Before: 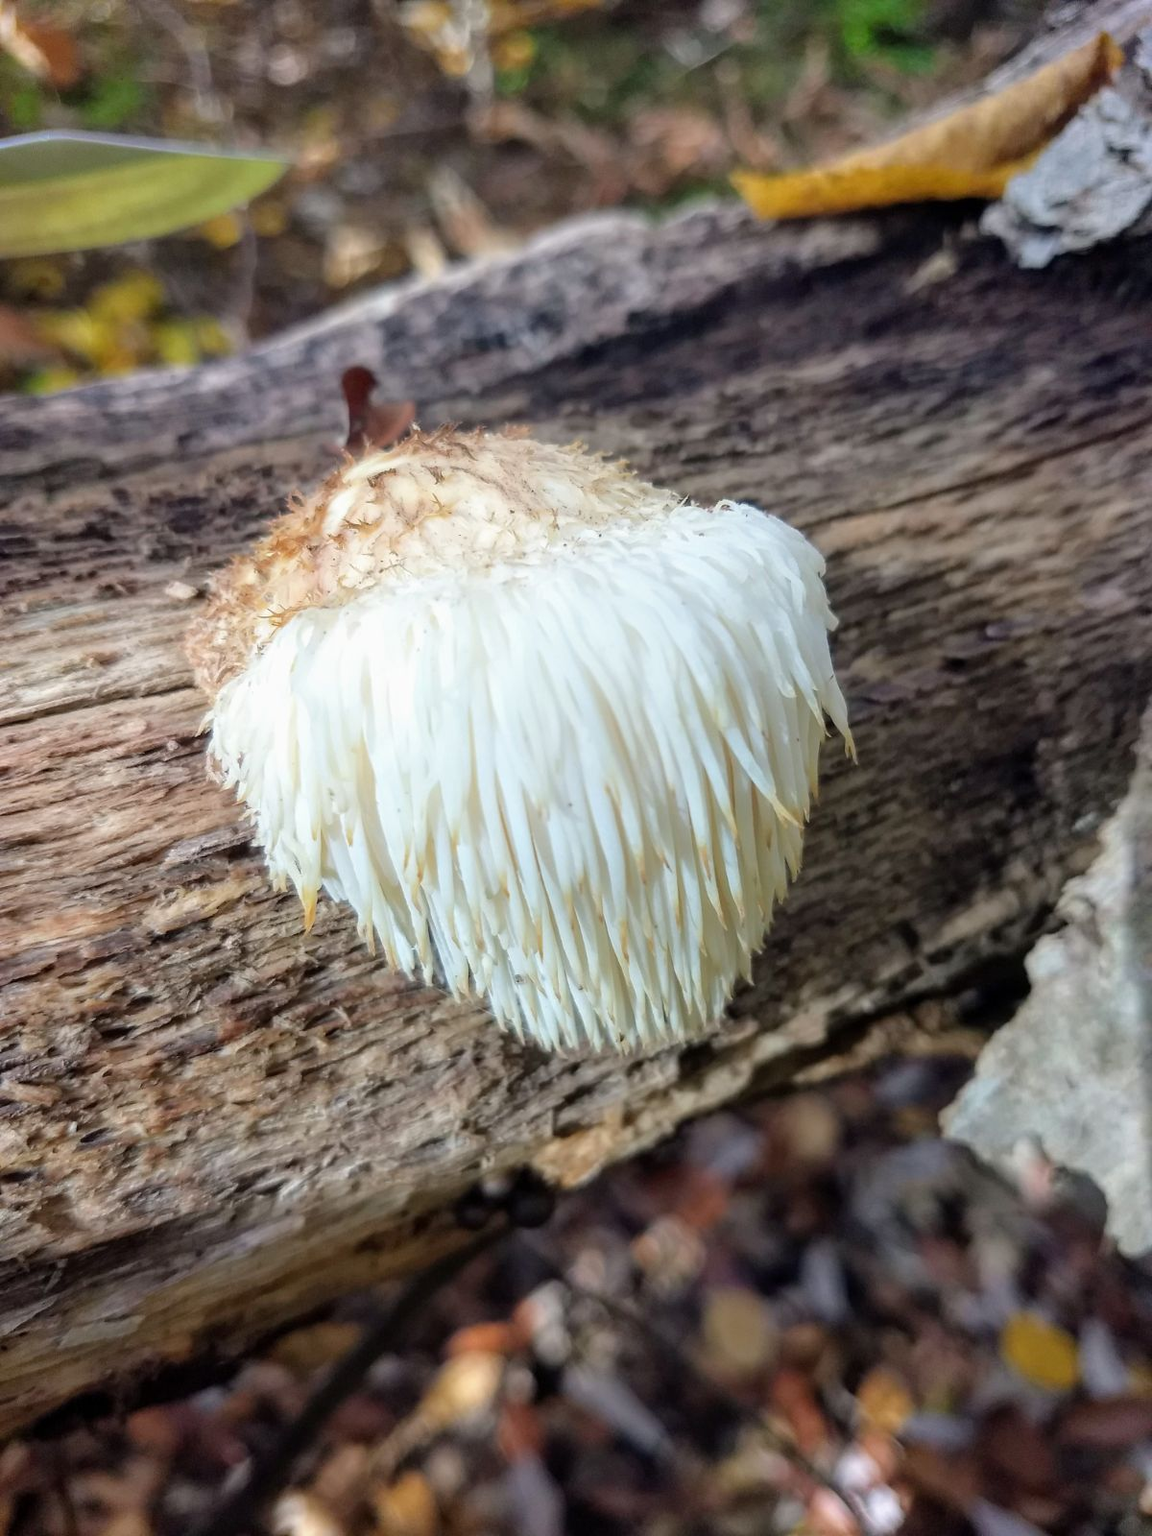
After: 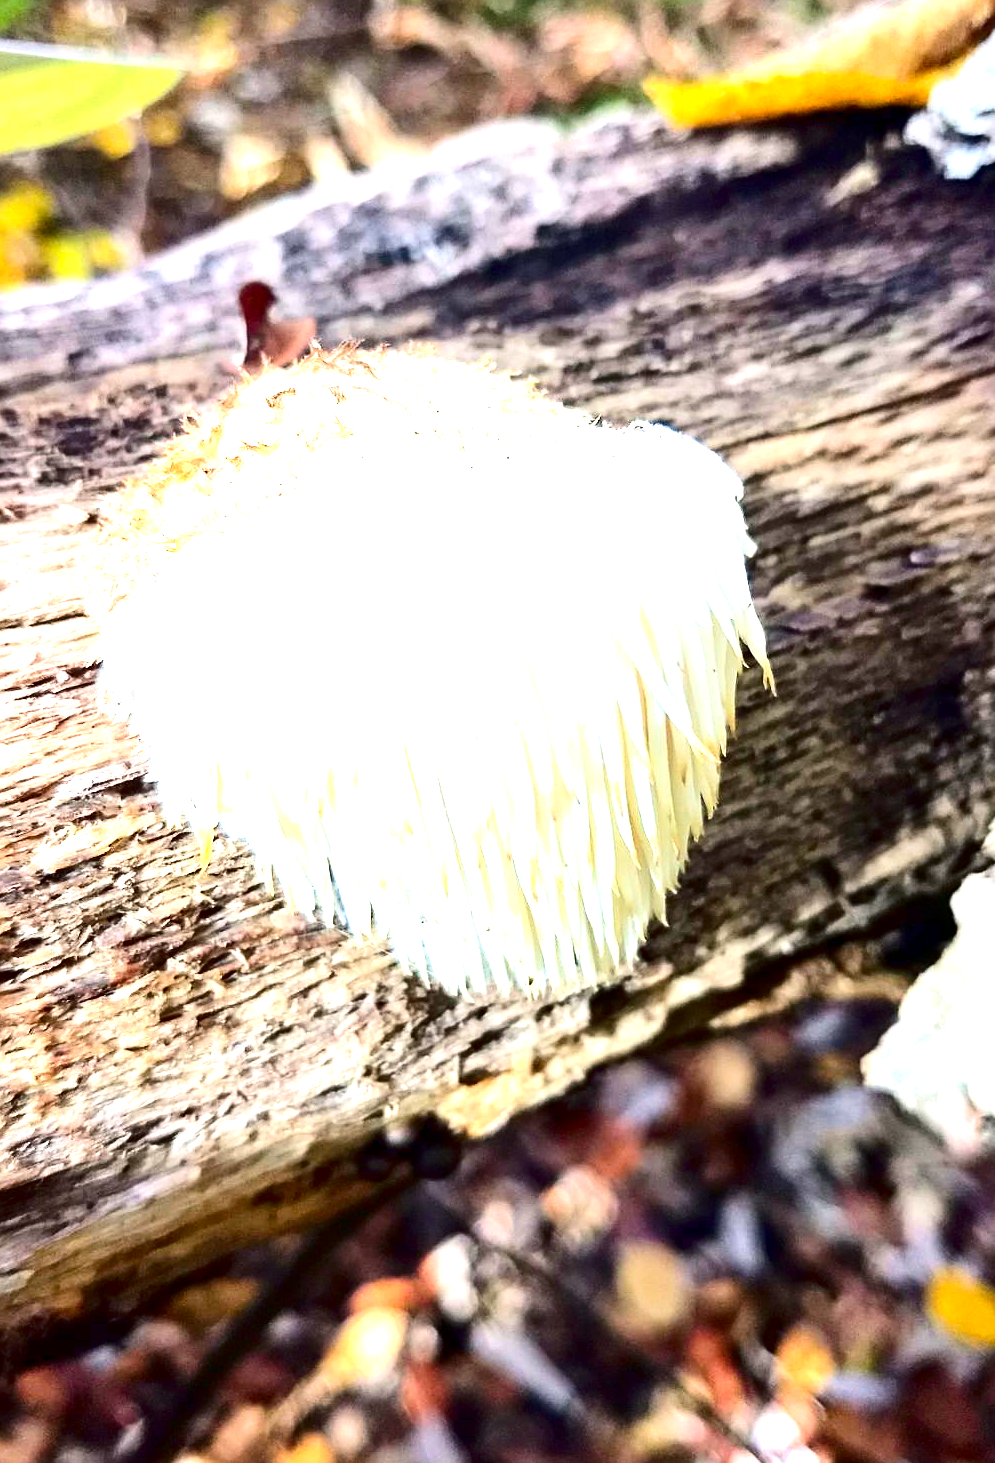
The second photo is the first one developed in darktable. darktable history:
crop: left 9.808%, top 6.277%, right 7.205%, bottom 2.272%
sharpen: on, module defaults
contrast brightness saturation: contrast 0.215, brightness -0.182, saturation 0.244
exposure: black level correction 0.001, exposure 1.83 EV, compensate highlight preservation false
